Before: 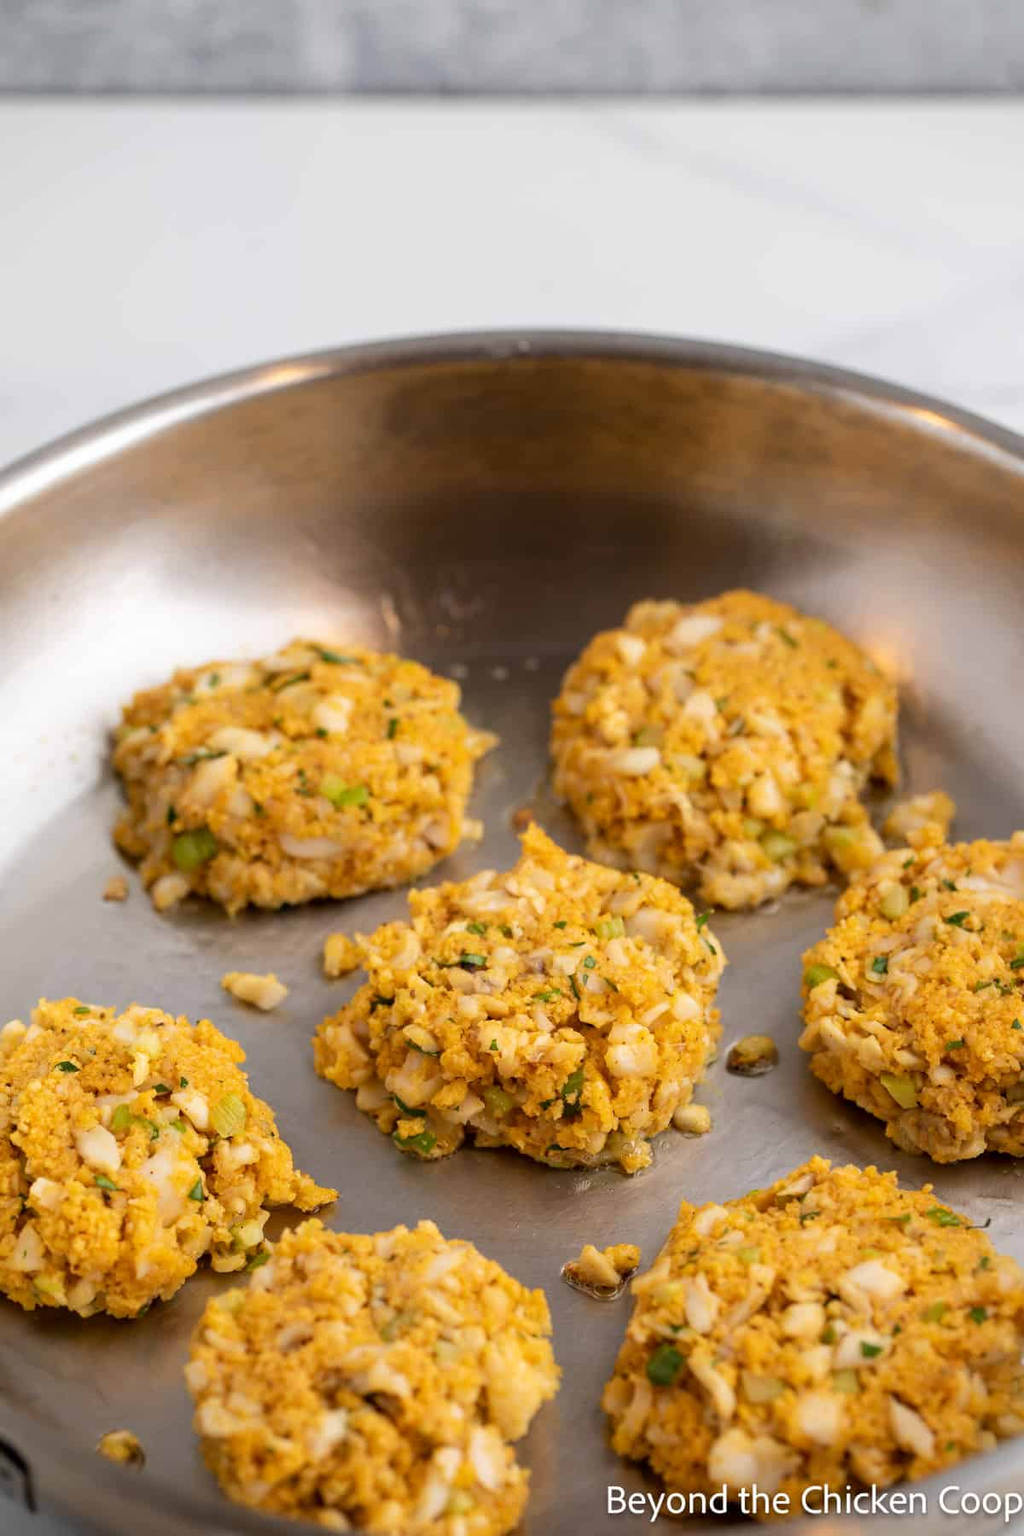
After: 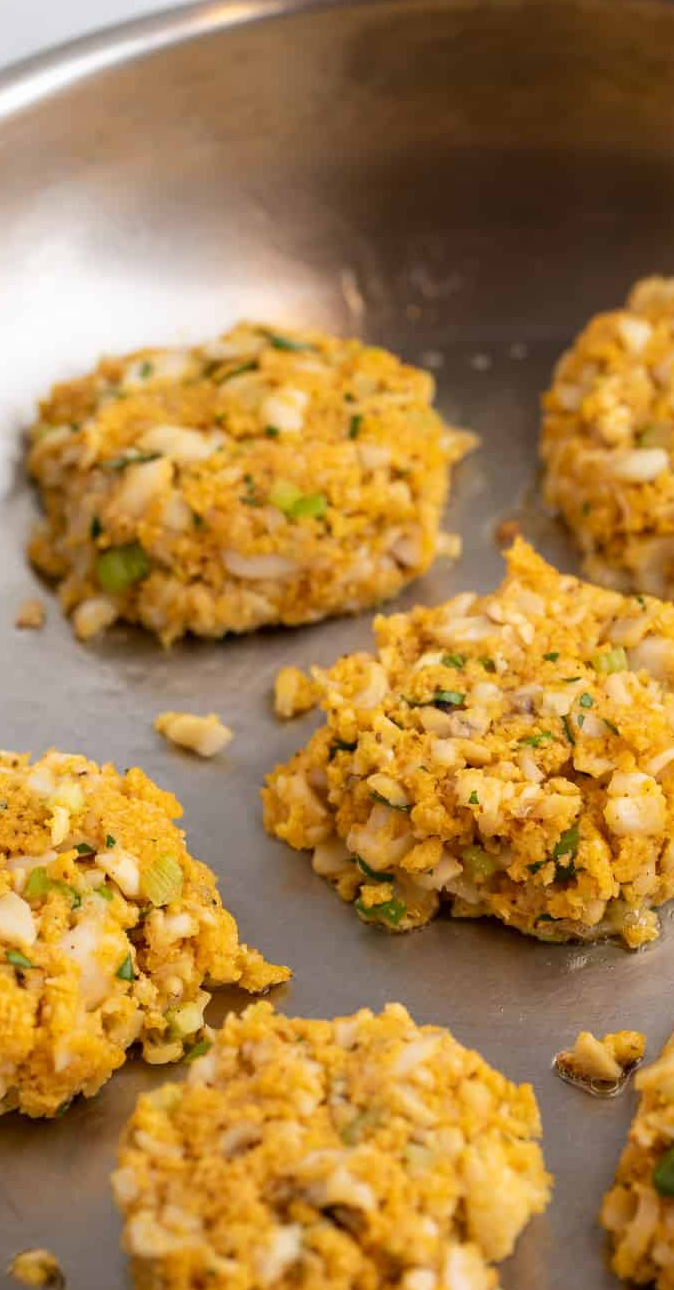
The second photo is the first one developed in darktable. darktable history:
crop: left 8.829%, top 23.762%, right 34.976%, bottom 4.531%
